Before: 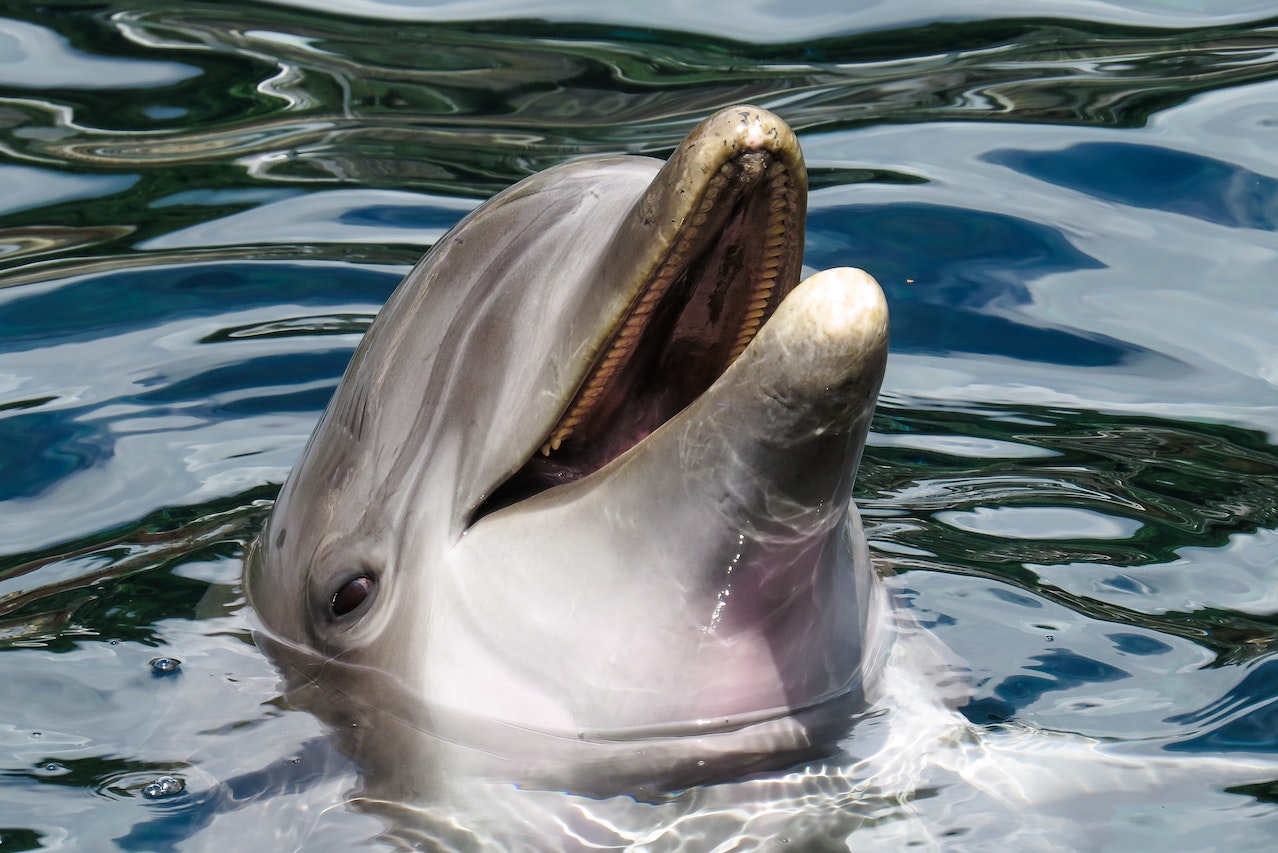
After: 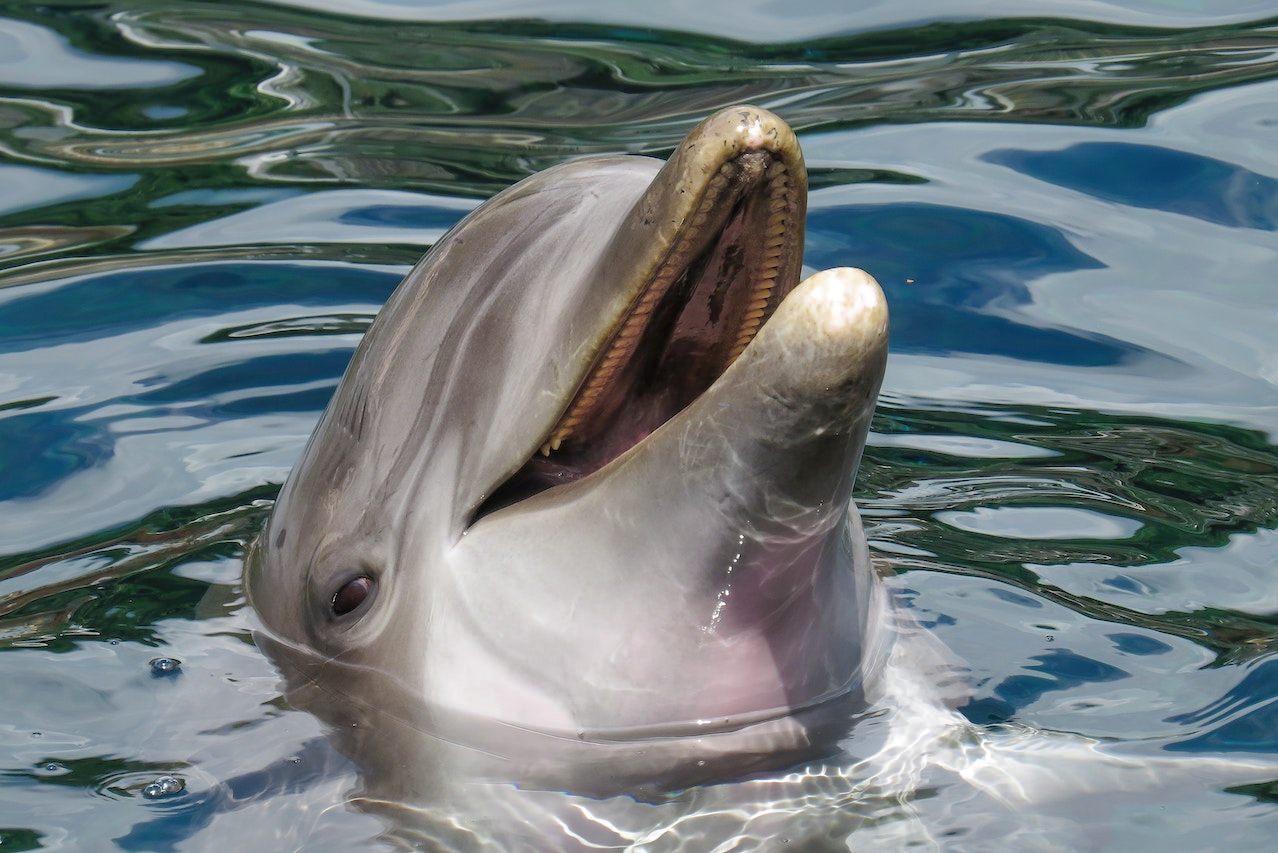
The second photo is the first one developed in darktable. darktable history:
shadows and highlights: shadows 61.08, highlights -59.92
